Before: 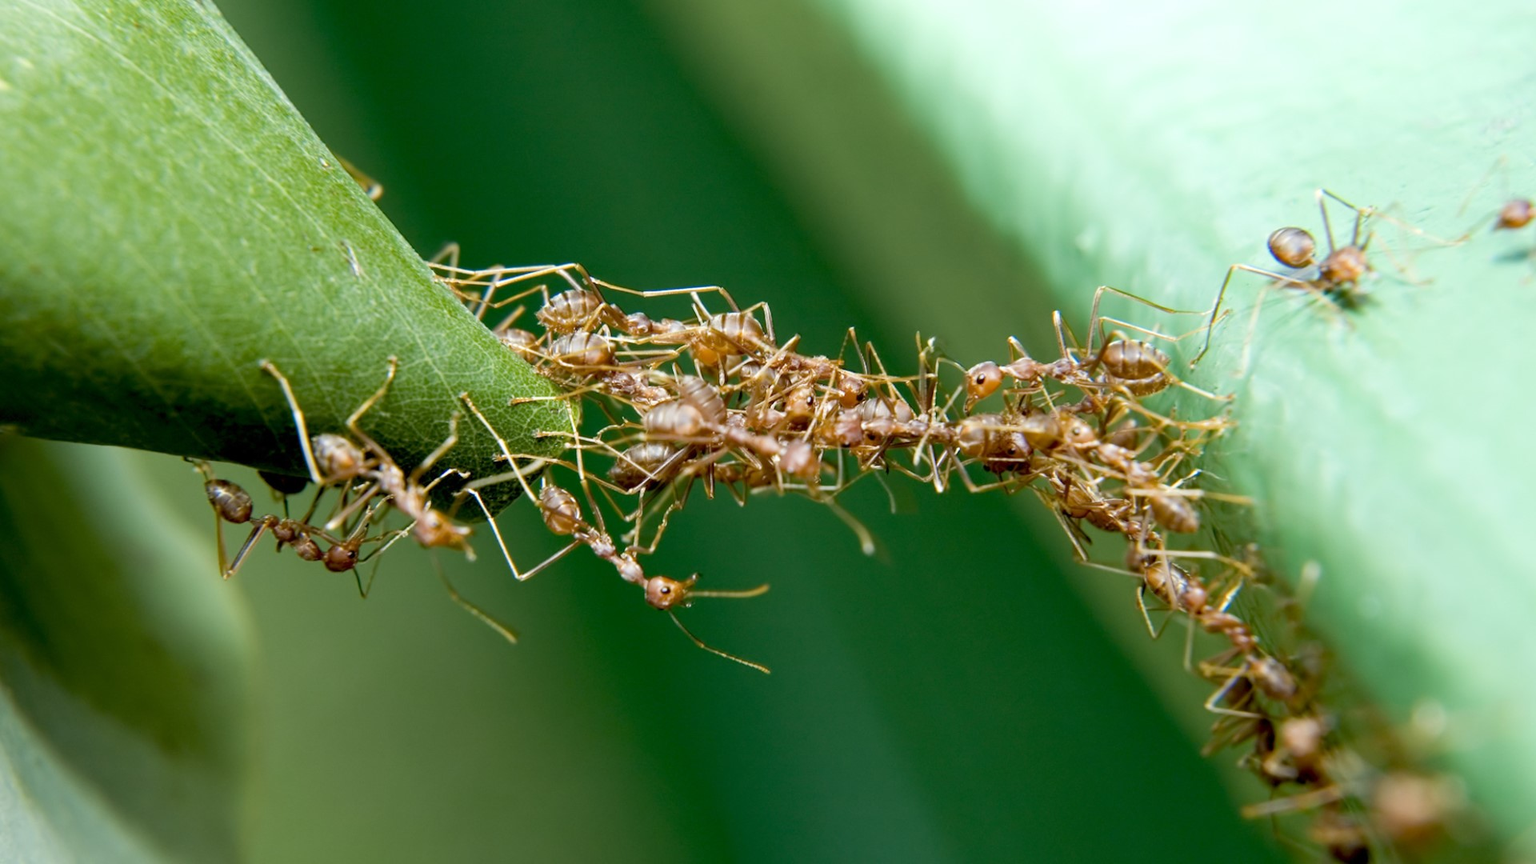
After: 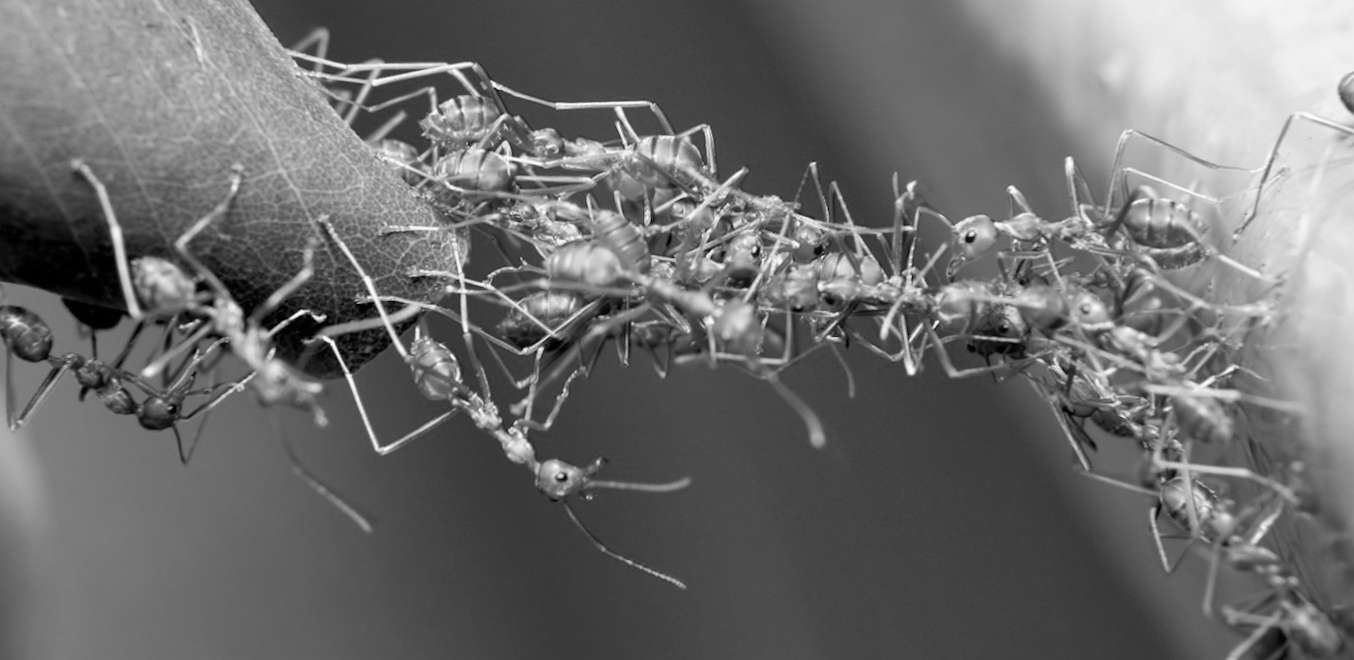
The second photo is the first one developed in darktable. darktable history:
crop and rotate: angle -3.37°, left 9.79%, top 20.73%, right 12.42%, bottom 11.82%
monochrome: on, module defaults
